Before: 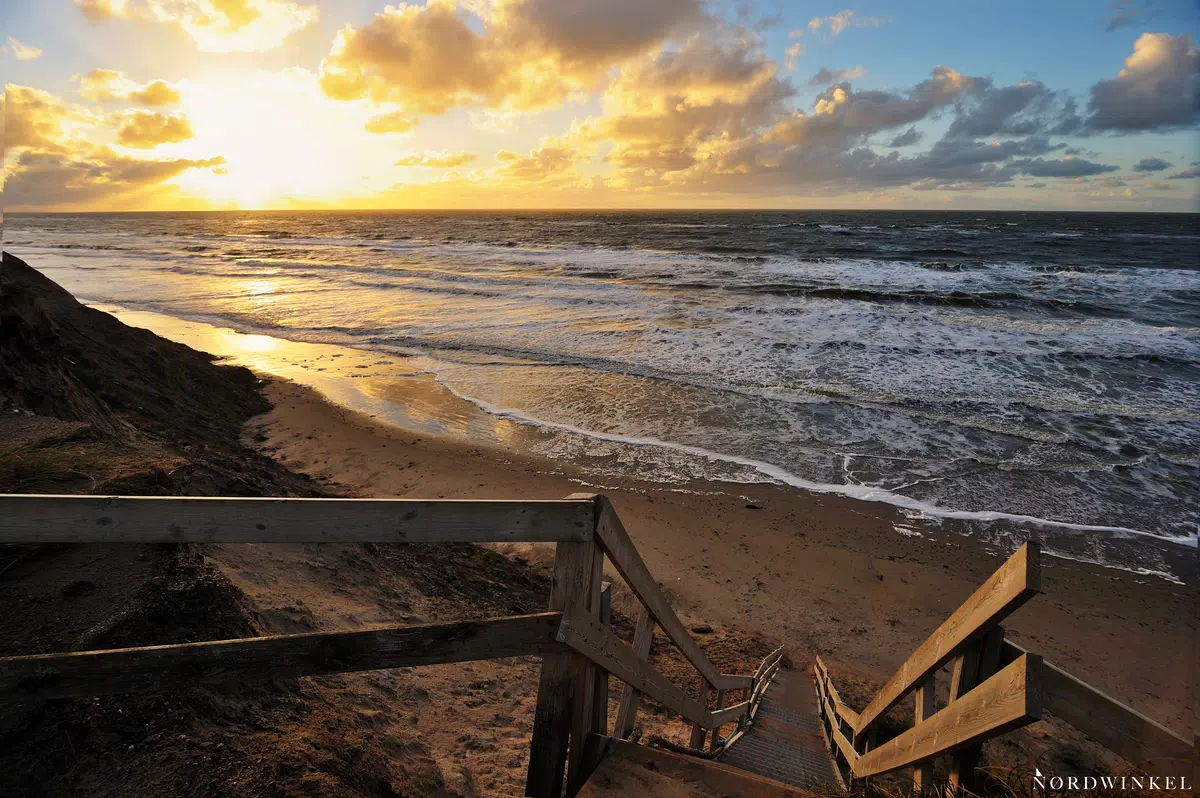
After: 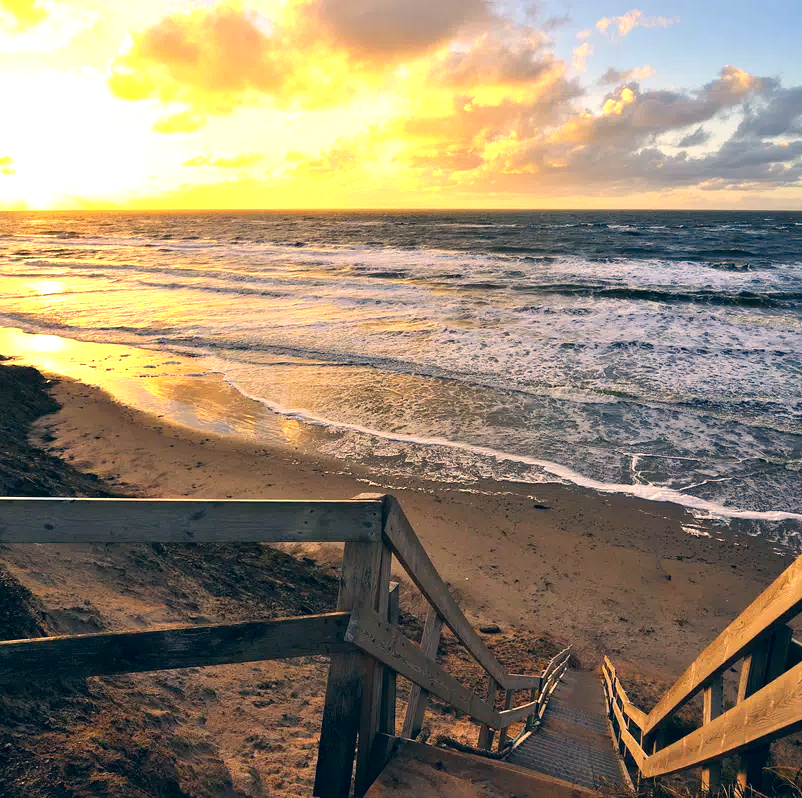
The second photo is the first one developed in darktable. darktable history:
color correction: highlights a* 10.32, highlights b* 14.66, shadows a* -9.59, shadows b* -15.02
crop and rotate: left 17.732%, right 15.423%
white balance: emerald 1
exposure: black level correction 0, exposure 0.9 EV, compensate highlight preservation false
